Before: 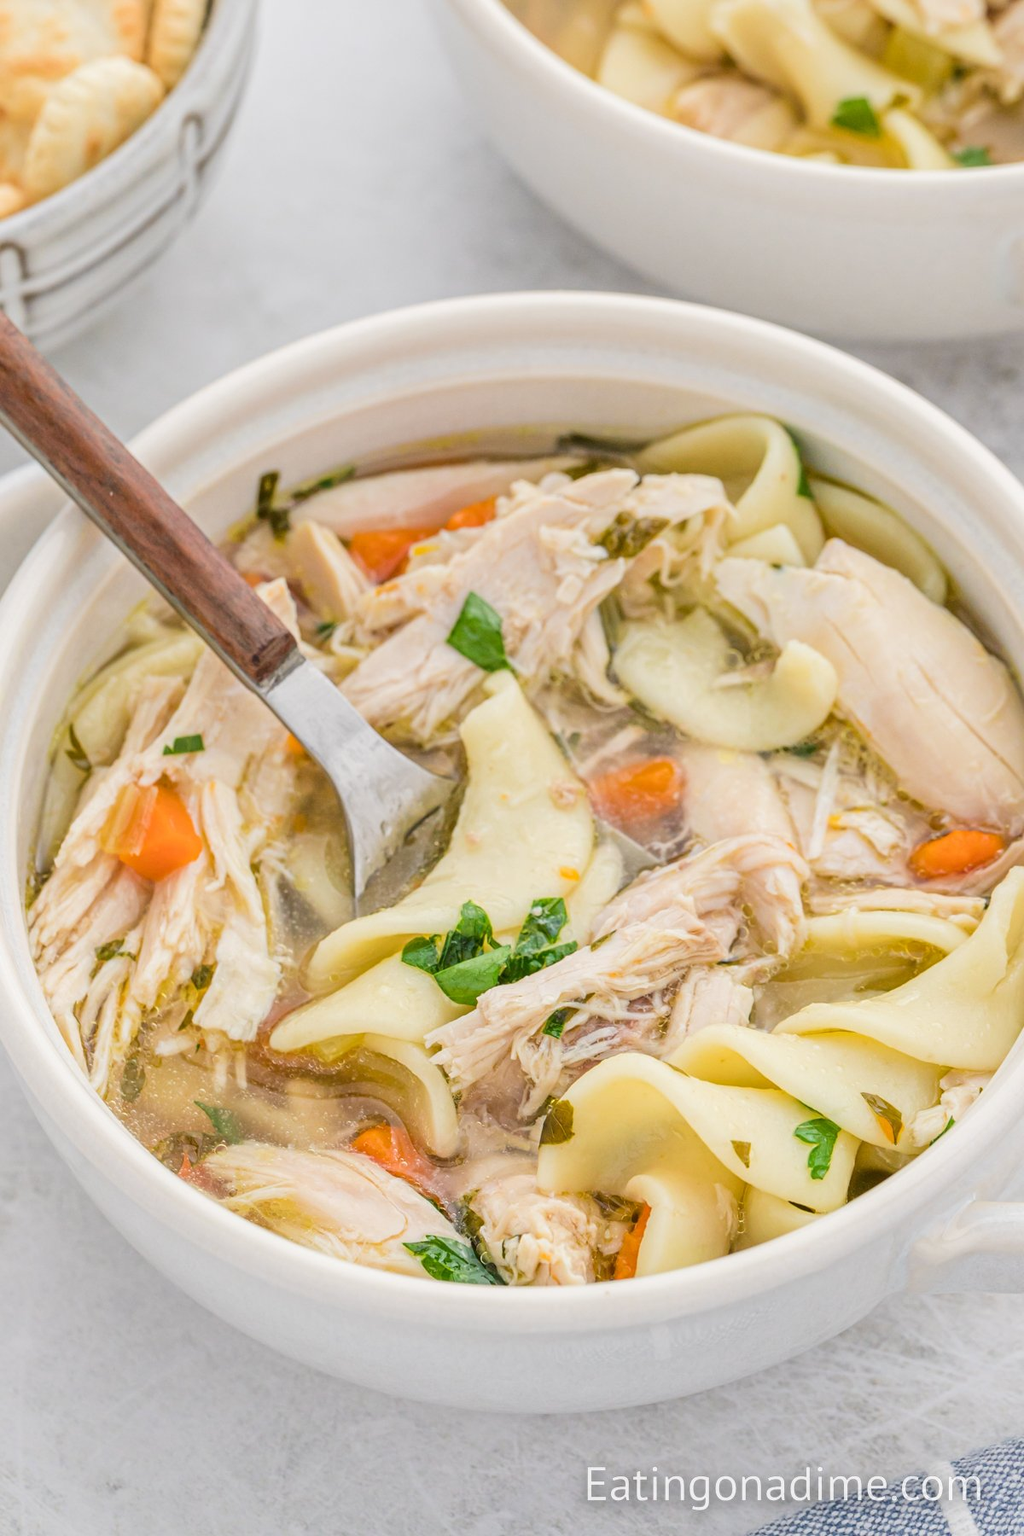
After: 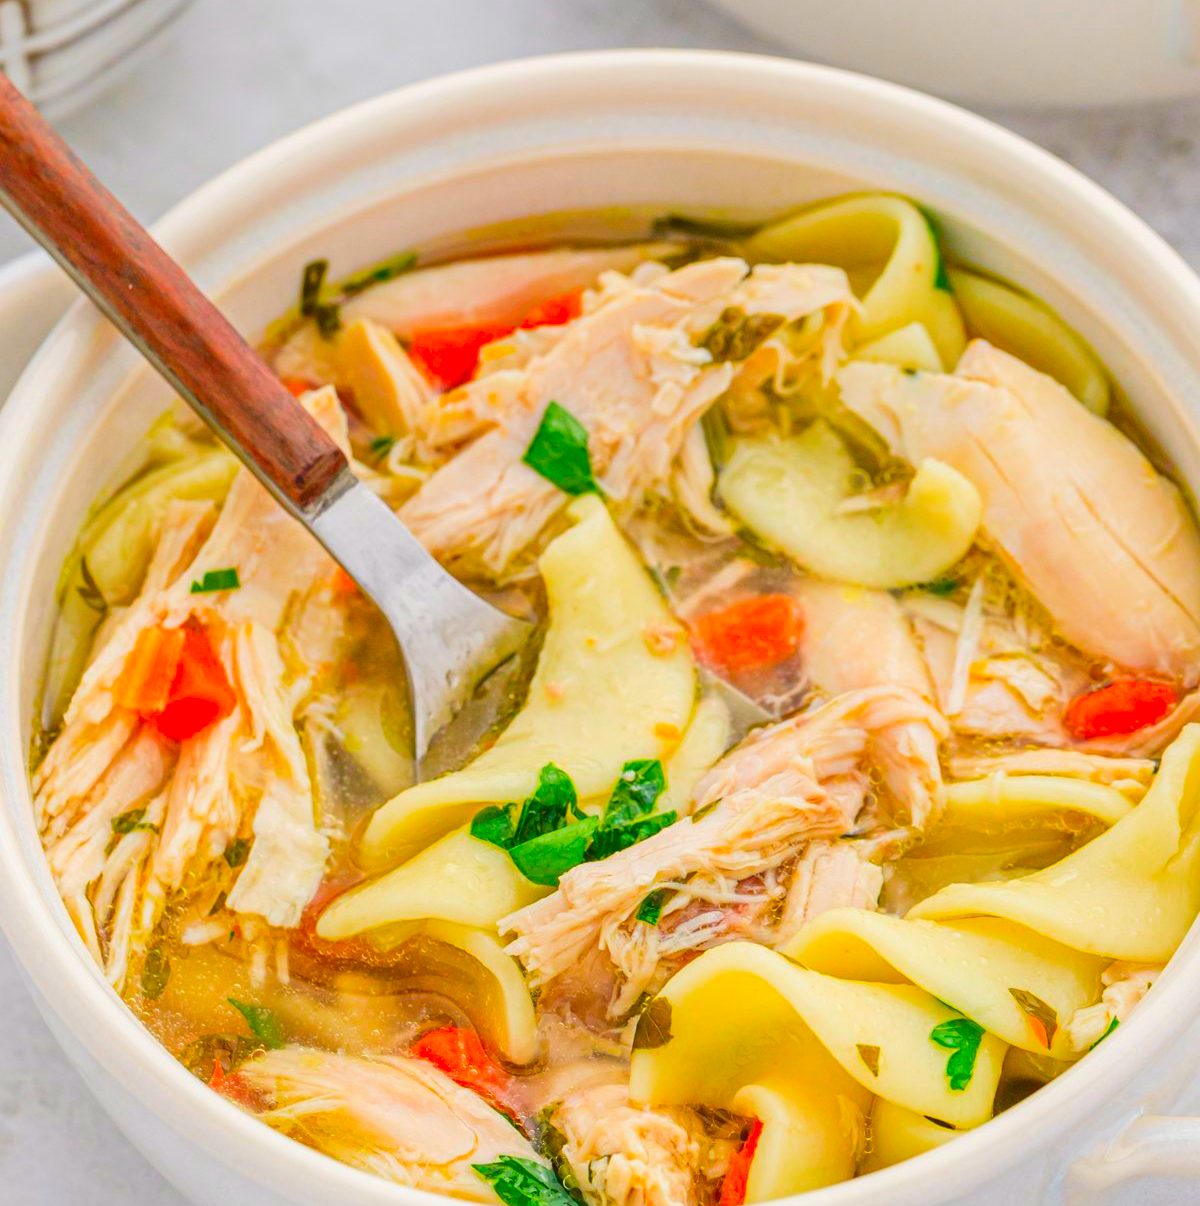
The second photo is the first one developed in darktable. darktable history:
crop: top 16.268%, bottom 16.698%
color correction: highlights b* 0, saturation 2.1
